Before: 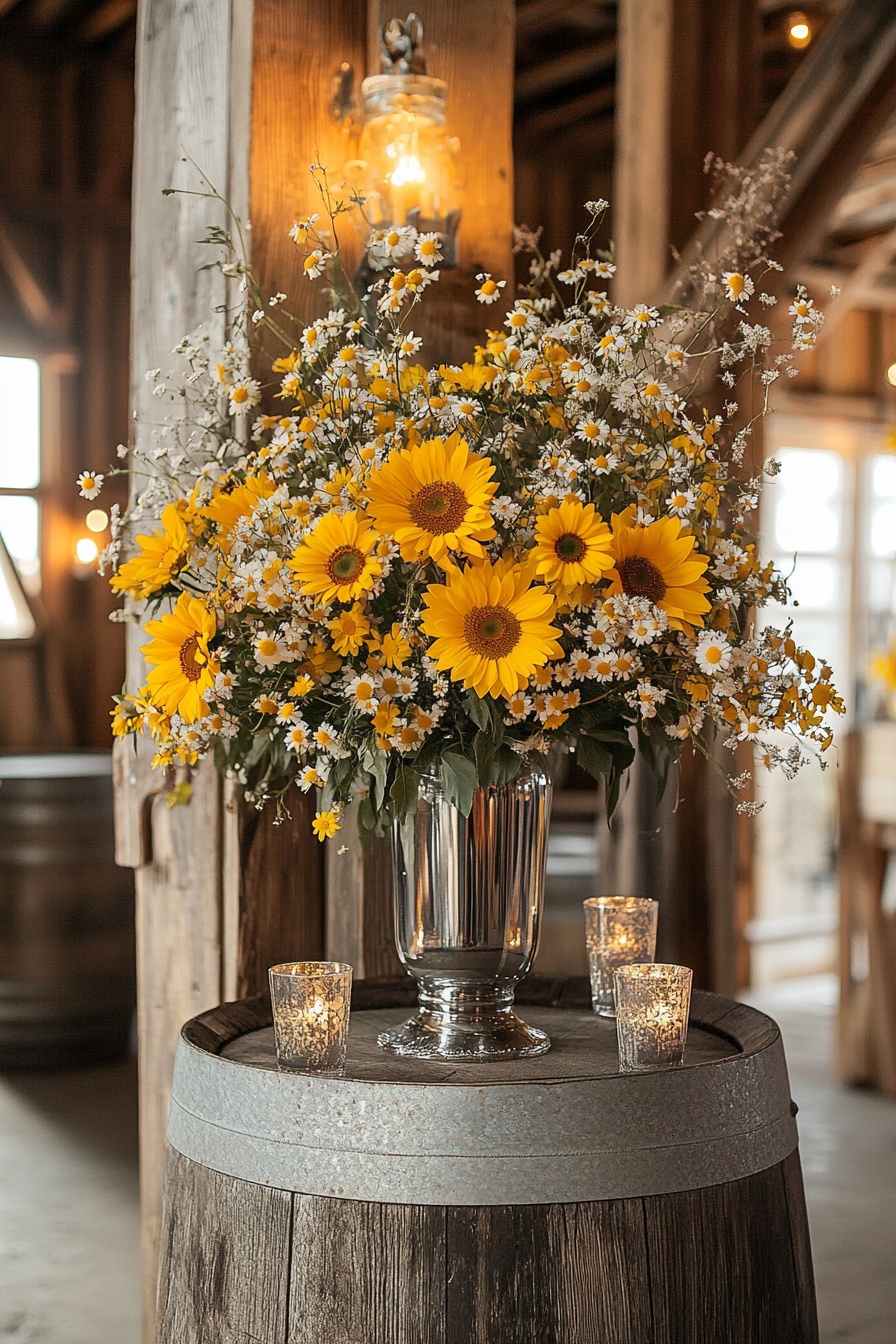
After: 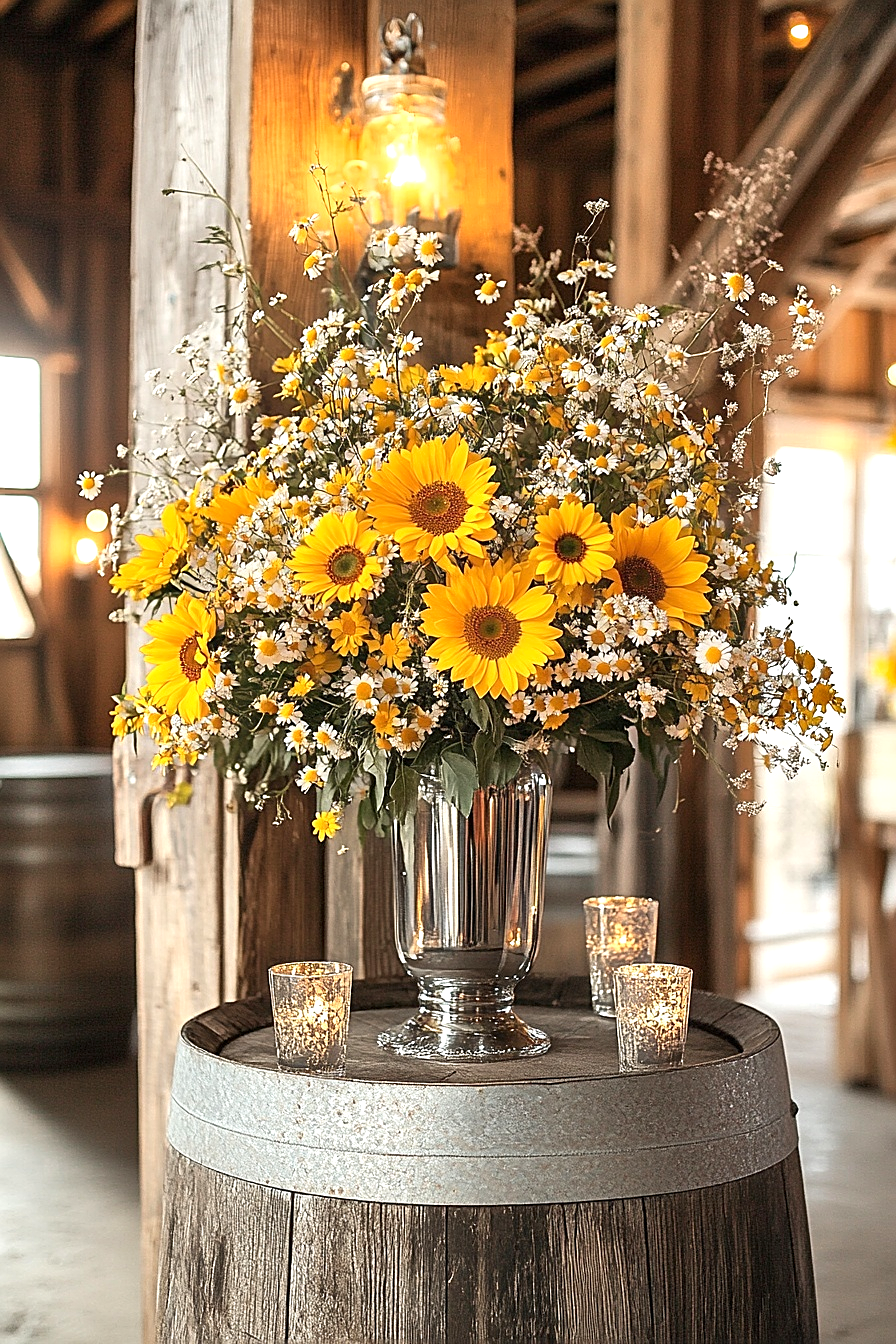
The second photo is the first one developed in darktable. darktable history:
shadows and highlights: shadows 36.38, highlights -27.71, soften with gaussian
exposure: black level correction 0, exposure 0.694 EV, compensate highlight preservation false
sharpen: on, module defaults
